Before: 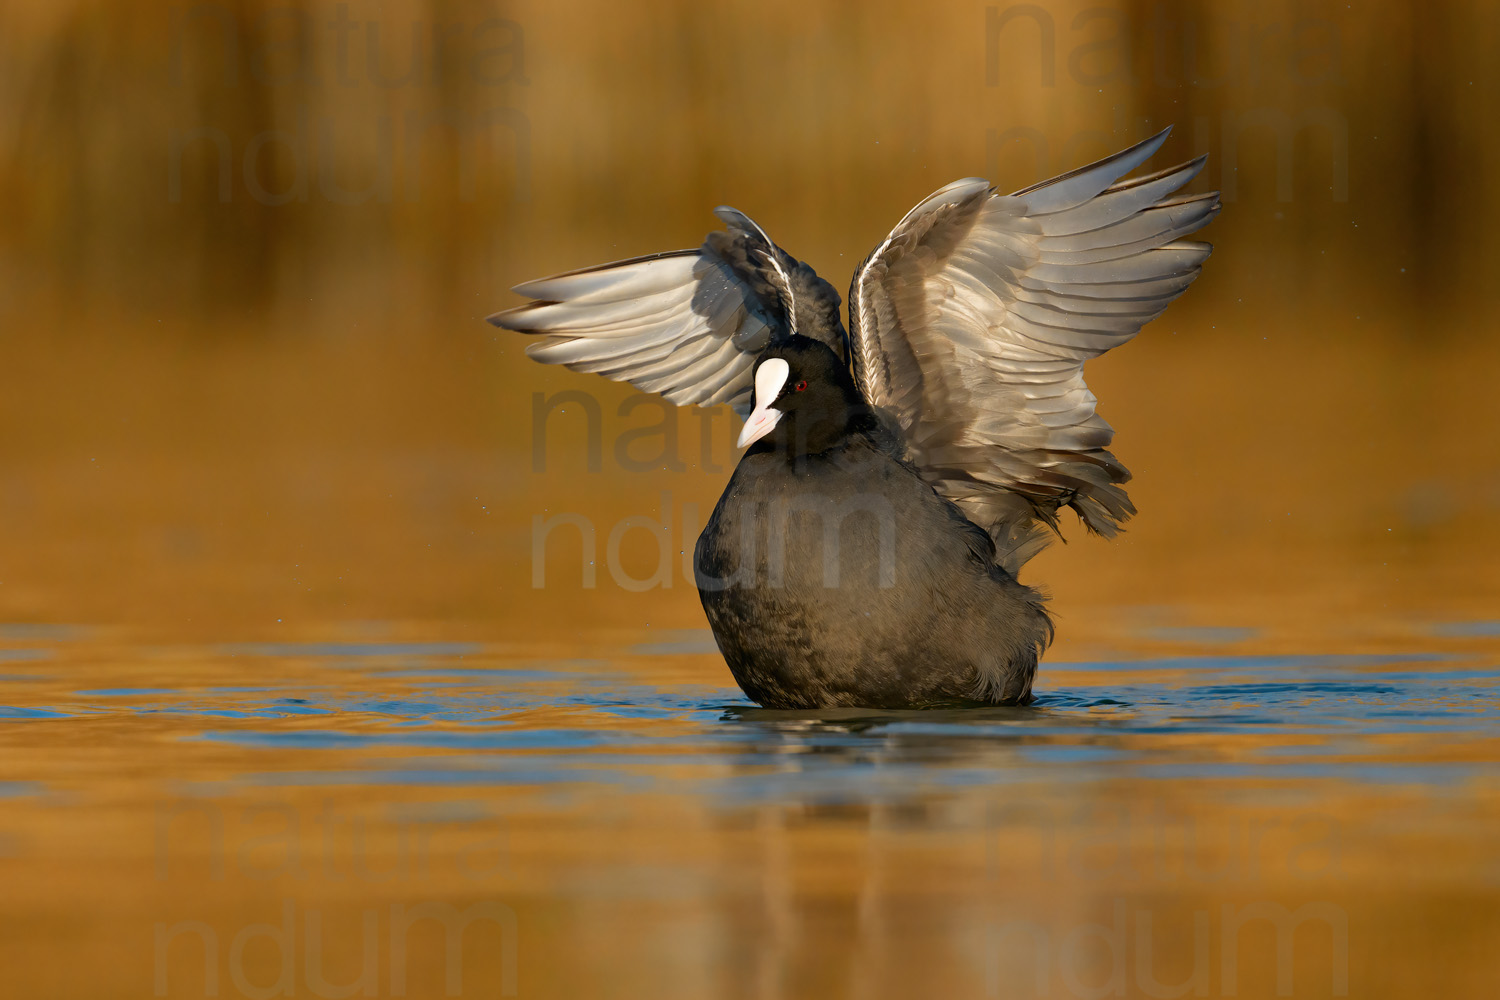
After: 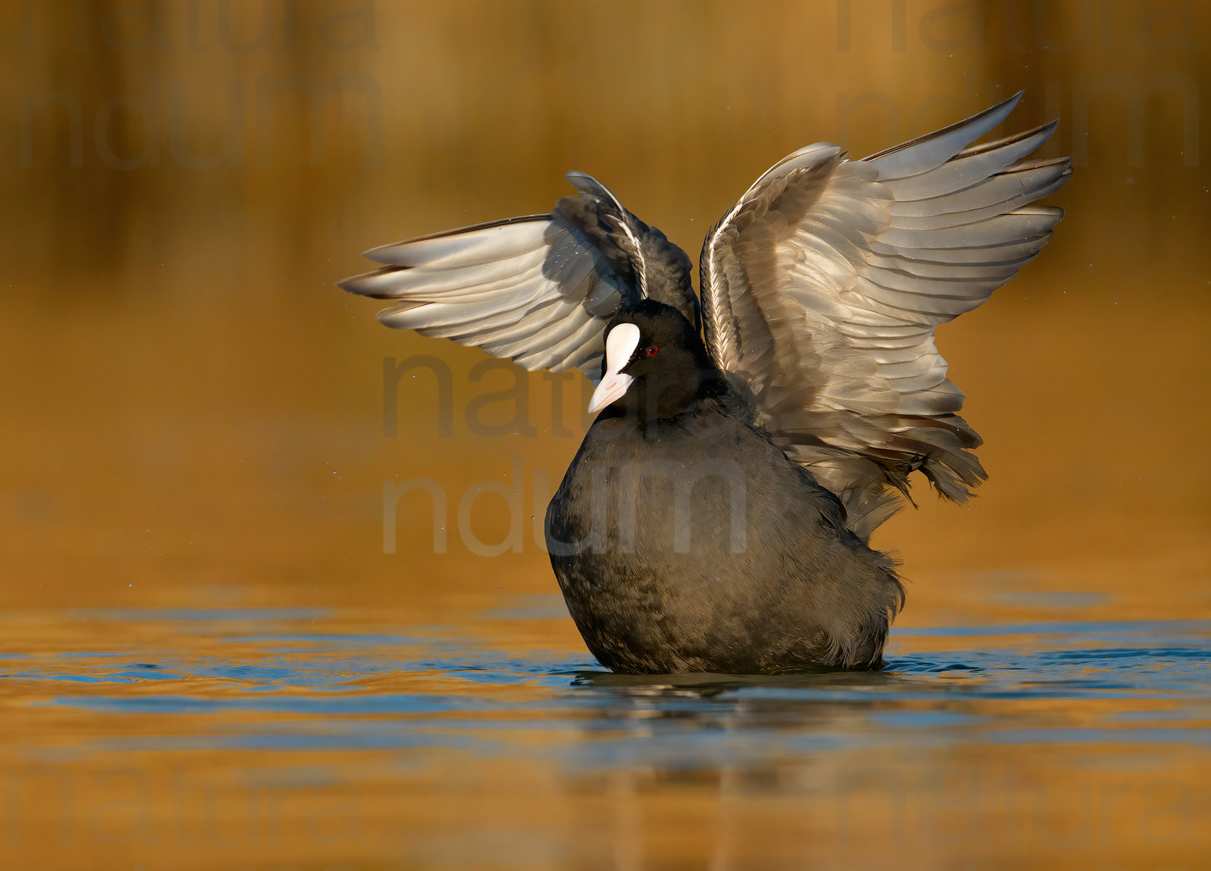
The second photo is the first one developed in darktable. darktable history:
crop: left 10%, top 3.567%, right 9.244%, bottom 9.276%
